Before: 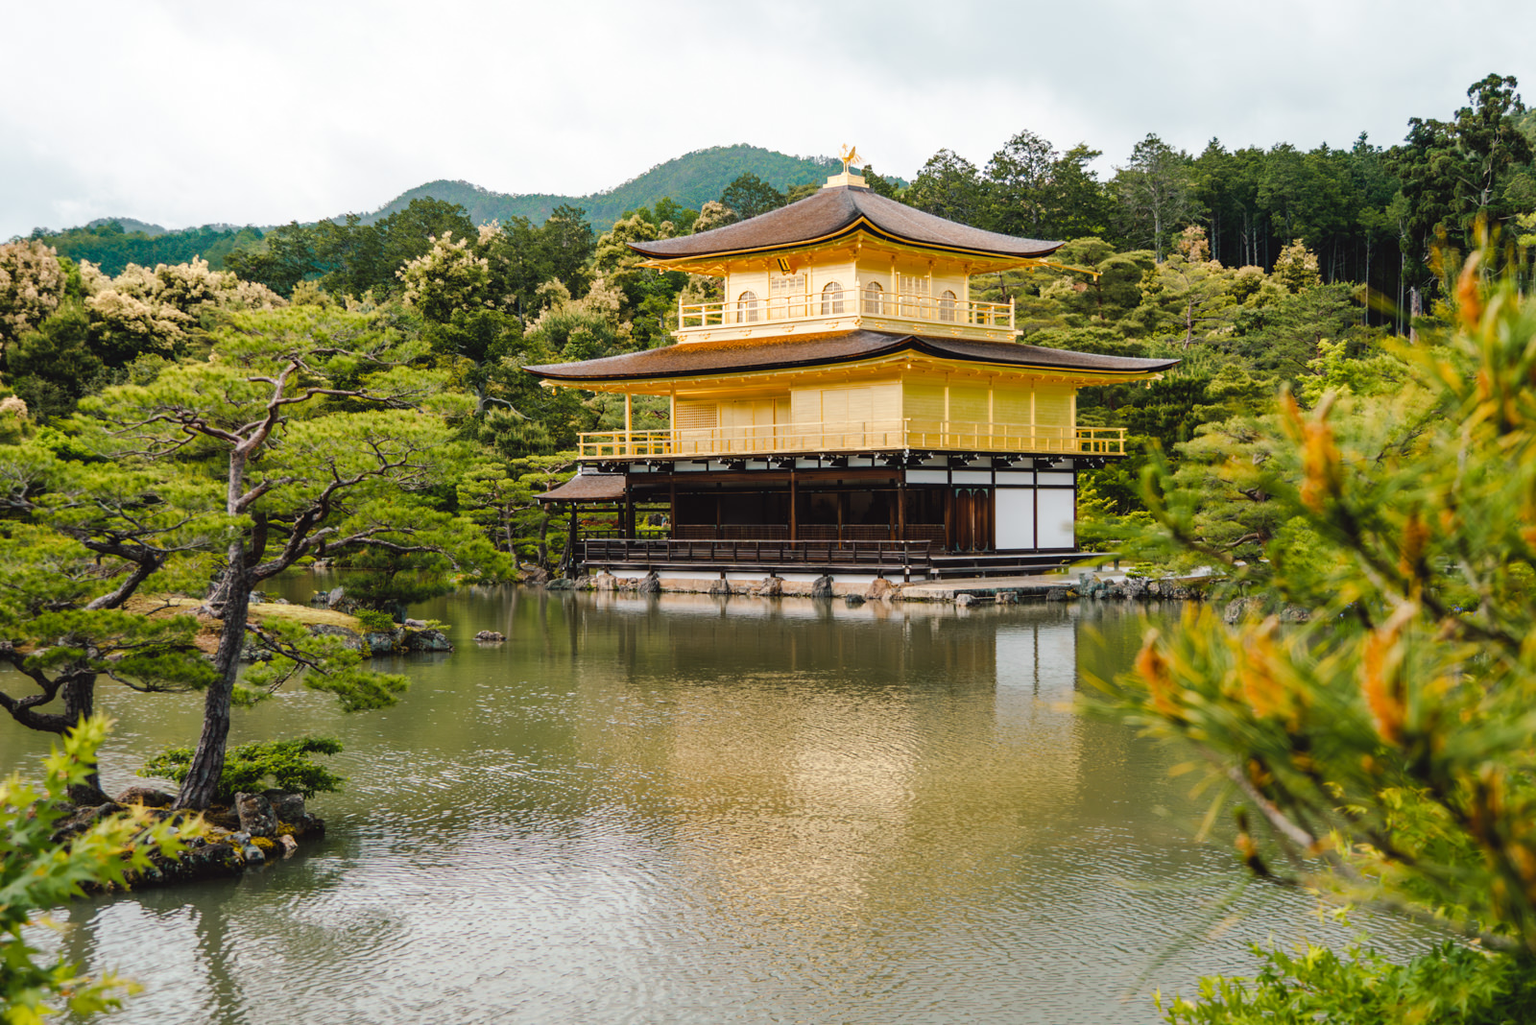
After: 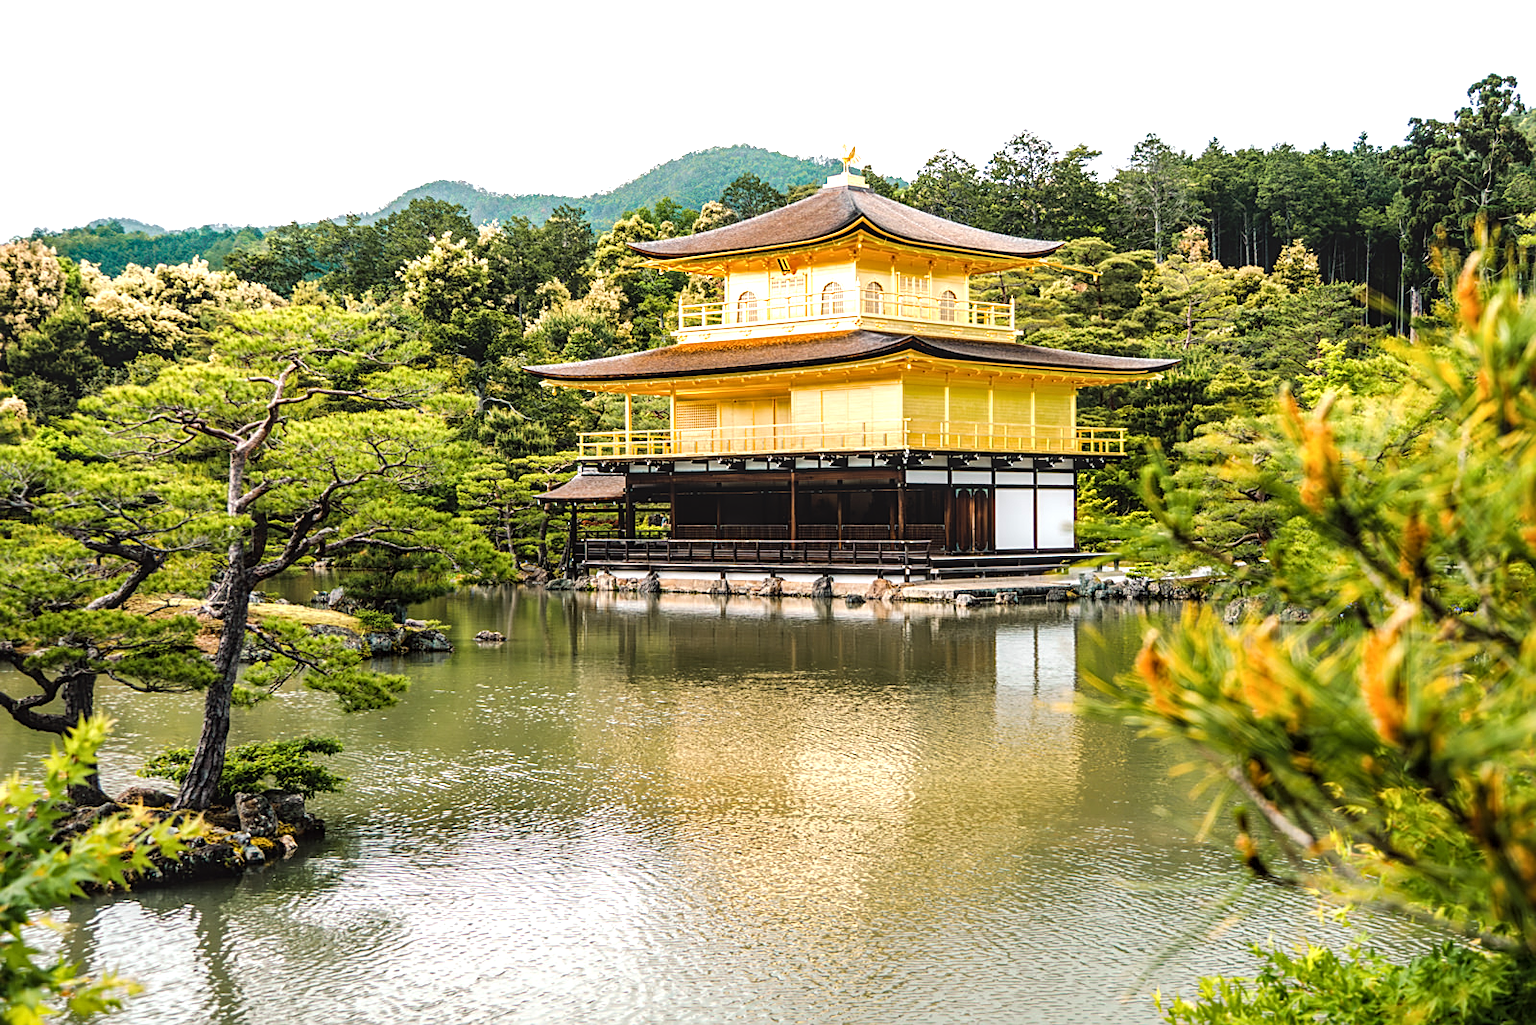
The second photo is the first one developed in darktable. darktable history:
tone equalizer: -8 EV -0.737 EV, -7 EV -0.666 EV, -6 EV -0.572 EV, -5 EV -0.396 EV, -3 EV 0.365 EV, -2 EV 0.6 EV, -1 EV 0.677 EV, +0 EV 0.76 EV, mask exposure compensation -0.487 EV
local contrast: on, module defaults
sharpen: amount 0.491
